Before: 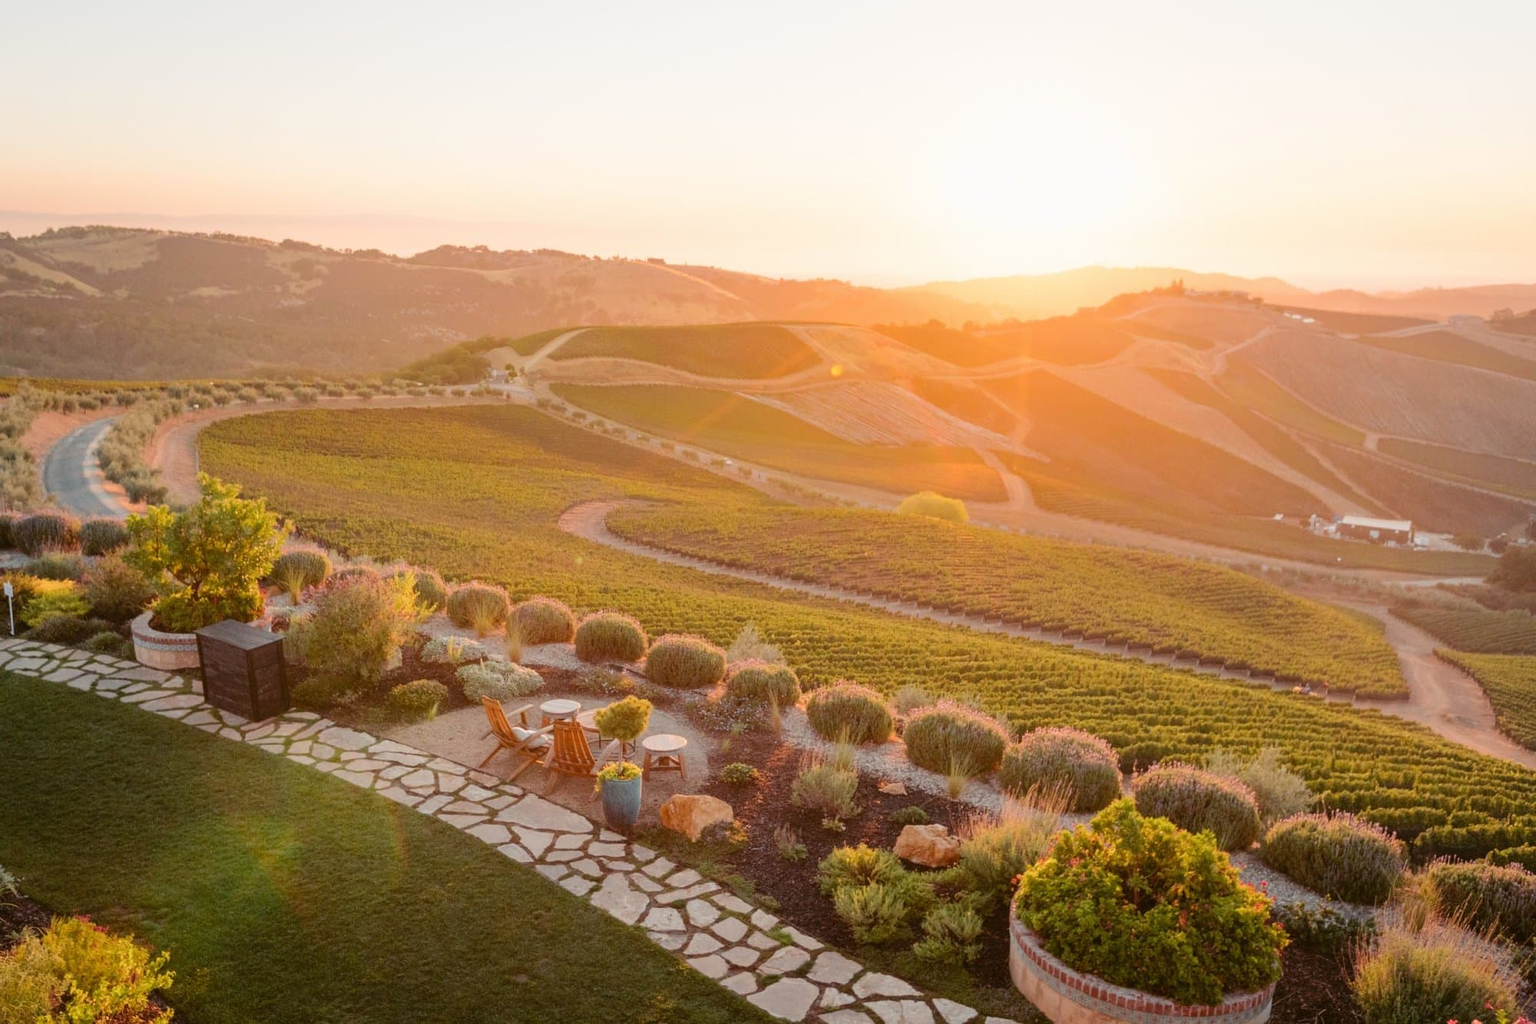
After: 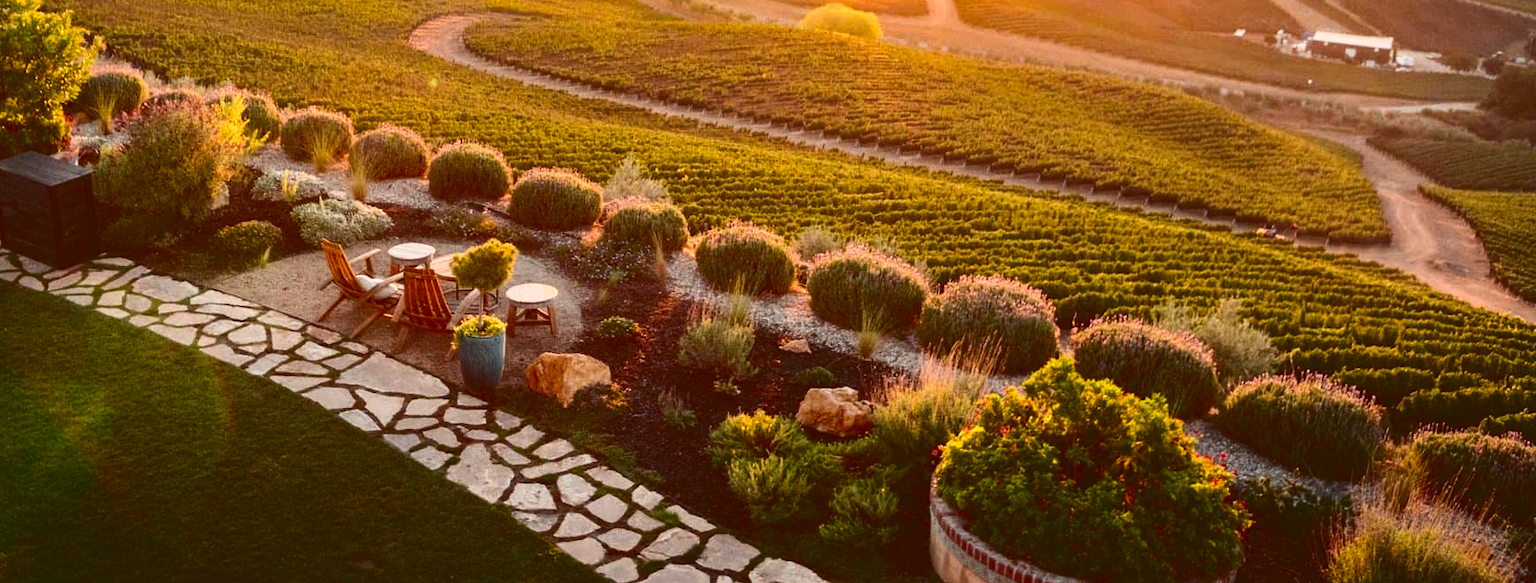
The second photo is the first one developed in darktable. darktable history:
crop and rotate: left 13.288%, top 47.78%, bottom 2.76%
contrast brightness saturation: contrast 0.096, brightness -0.274, saturation 0.147
base curve: curves: ch0 [(0, 0.036) (0.007, 0.037) (0.604, 0.887) (1, 1)]
